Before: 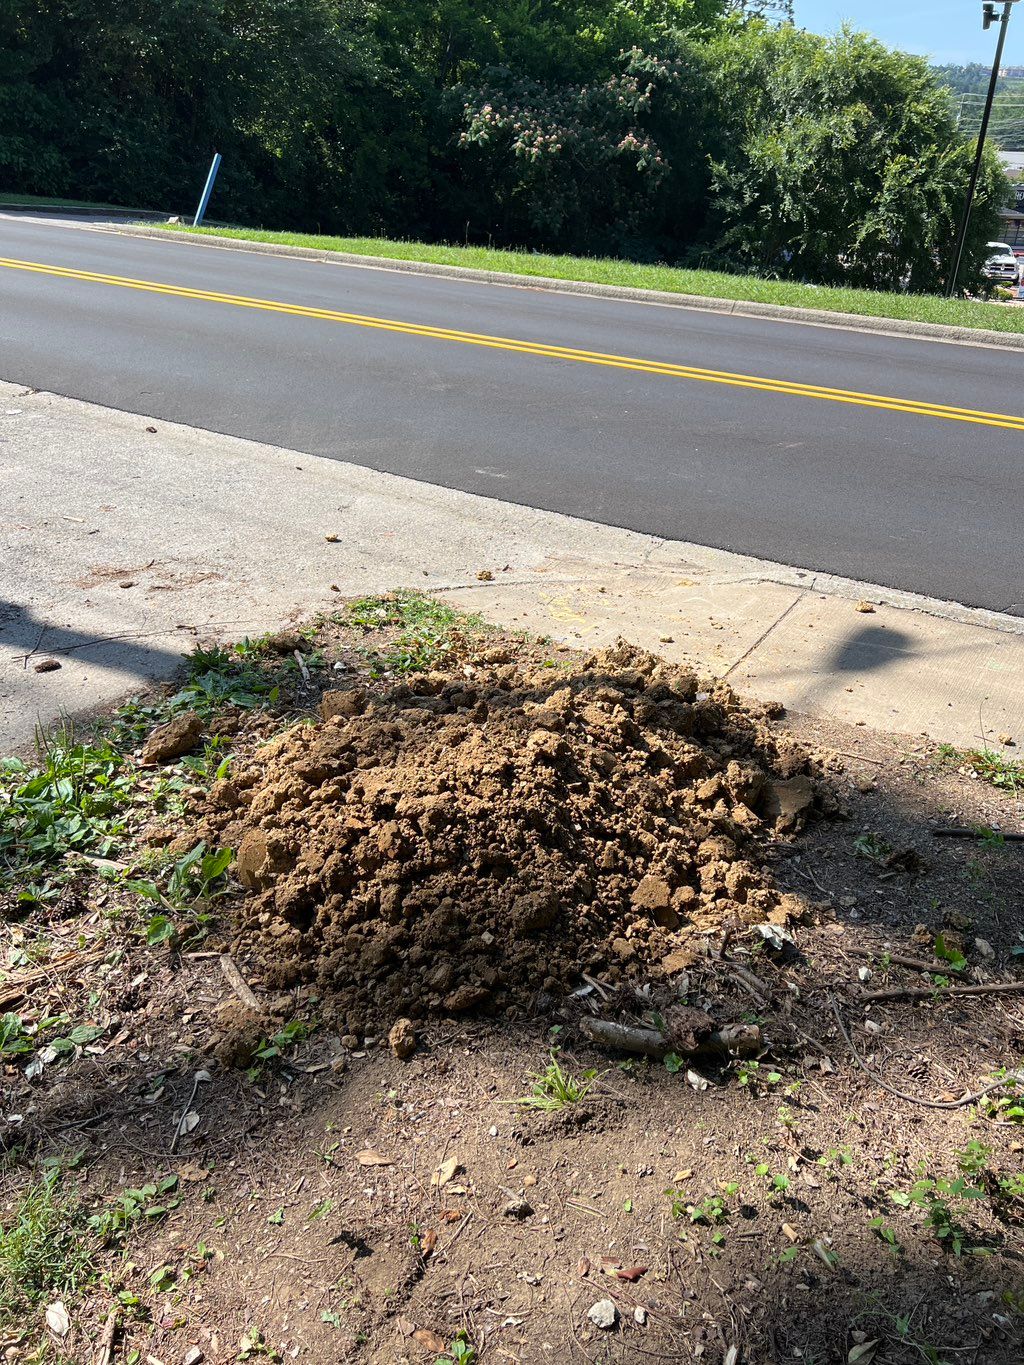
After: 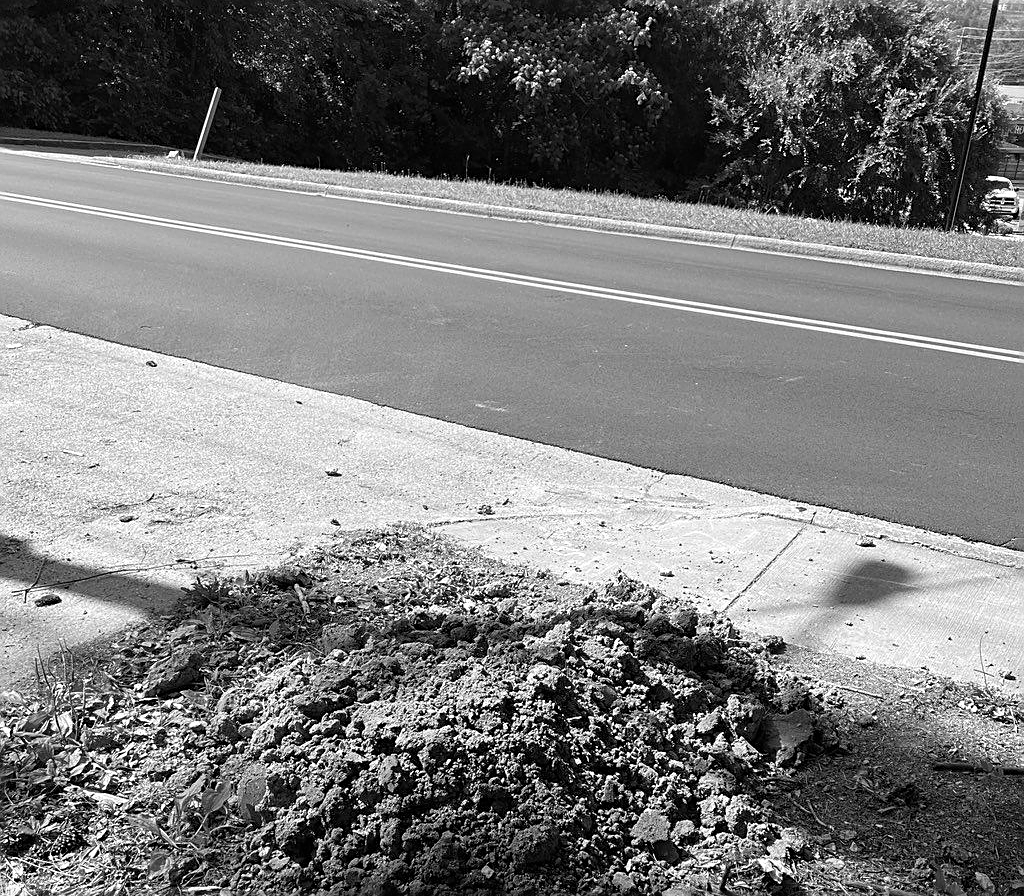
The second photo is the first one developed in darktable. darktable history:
monochrome: on, module defaults
sharpen: on, module defaults
crop and rotate: top 4.848%, bottom 29.503%
exposure: exposure 0.127 EV, compensate highlight preservation false
